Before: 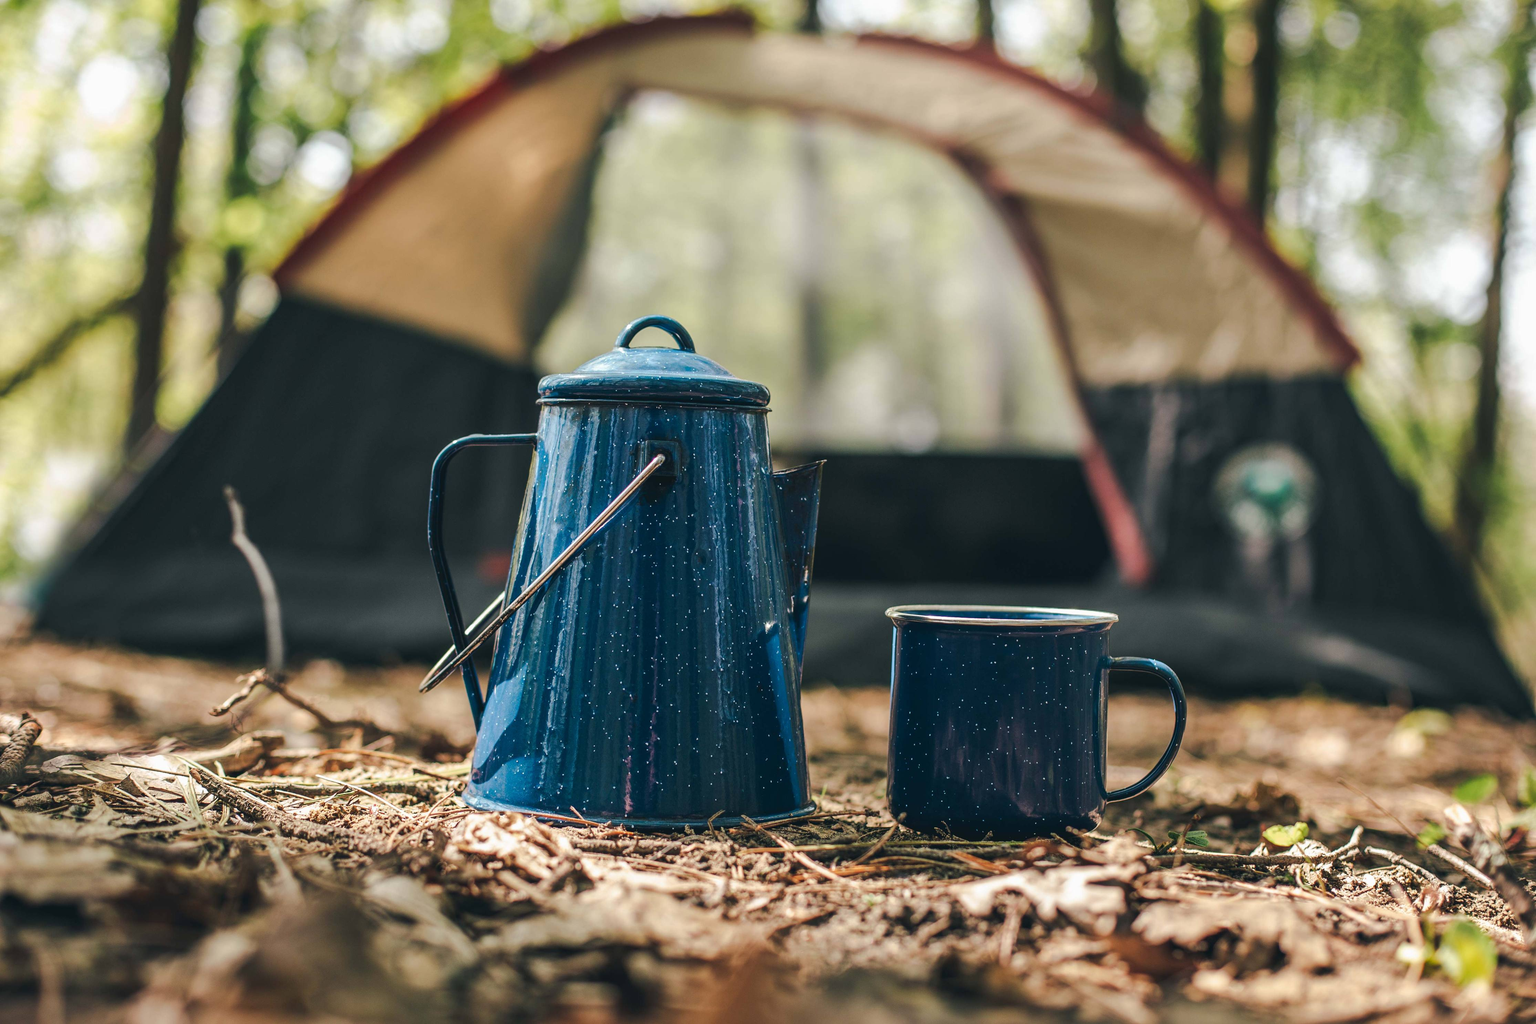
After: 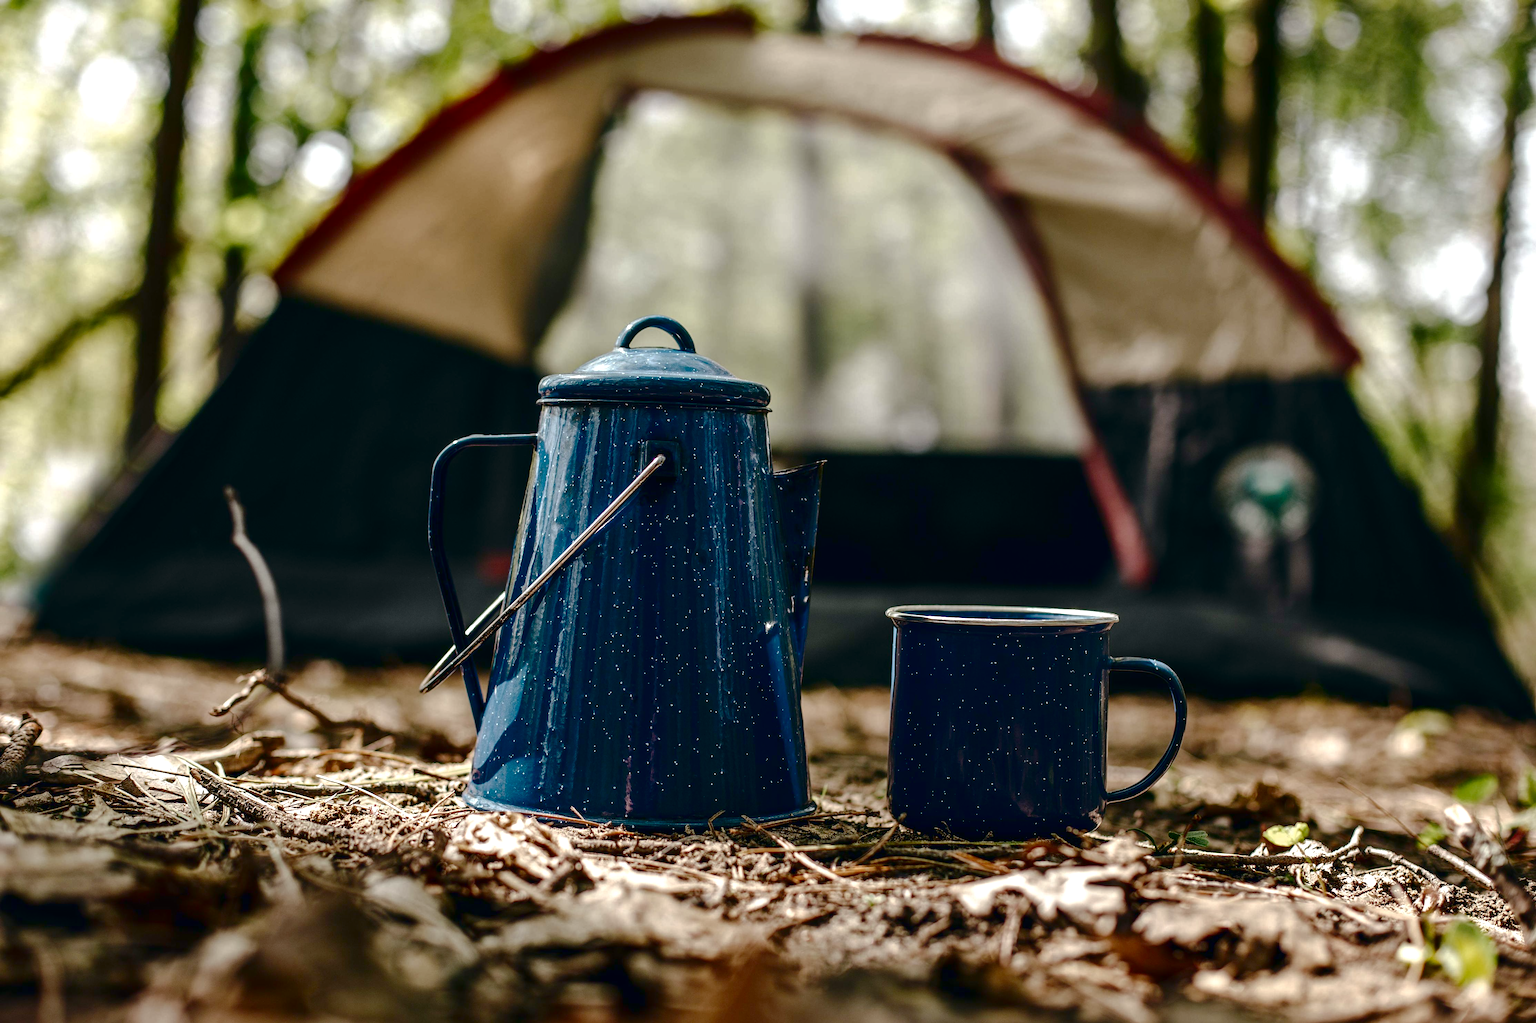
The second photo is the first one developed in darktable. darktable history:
contrast brightness saturation: brightness -0.504
base curve: curves: ch0 [(0, 0) (0.158, 0.273) (0.879, 0.895) (1, 1)], preserve colors none
color balance rgb: power › chroma 0.314%, power › hue 22.28°, highlights gain › luminance 17.635%, global offset › luminance -0.508%, perceptual saturation grading › global saturation 0.027%
tone equalizer: on, module defaults
